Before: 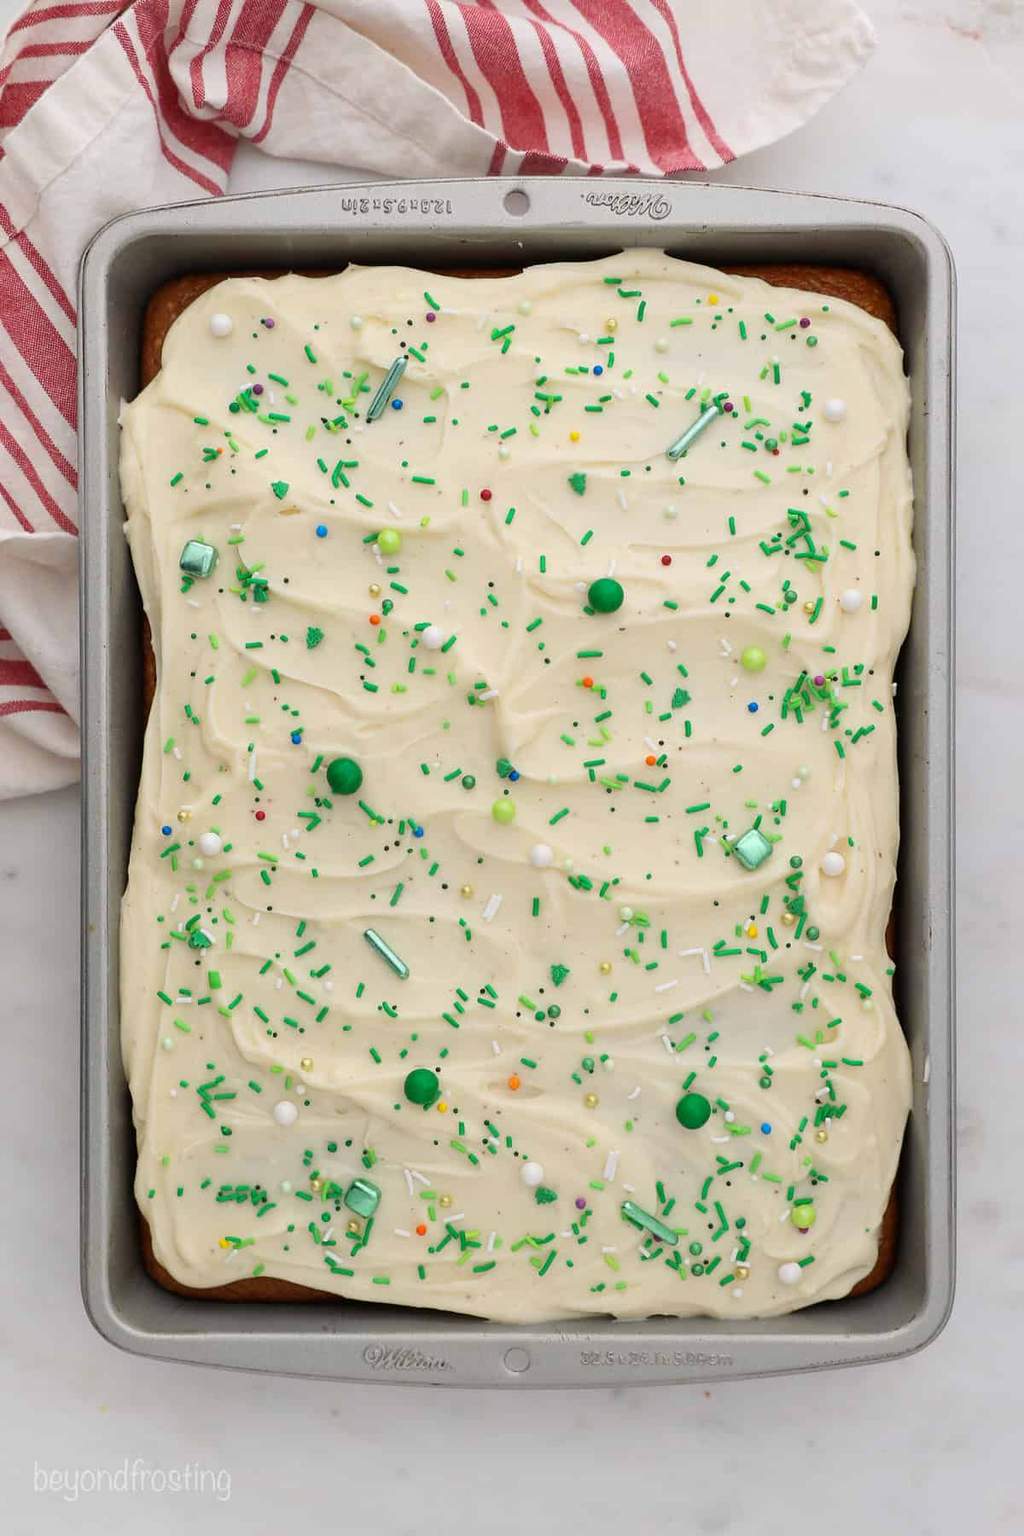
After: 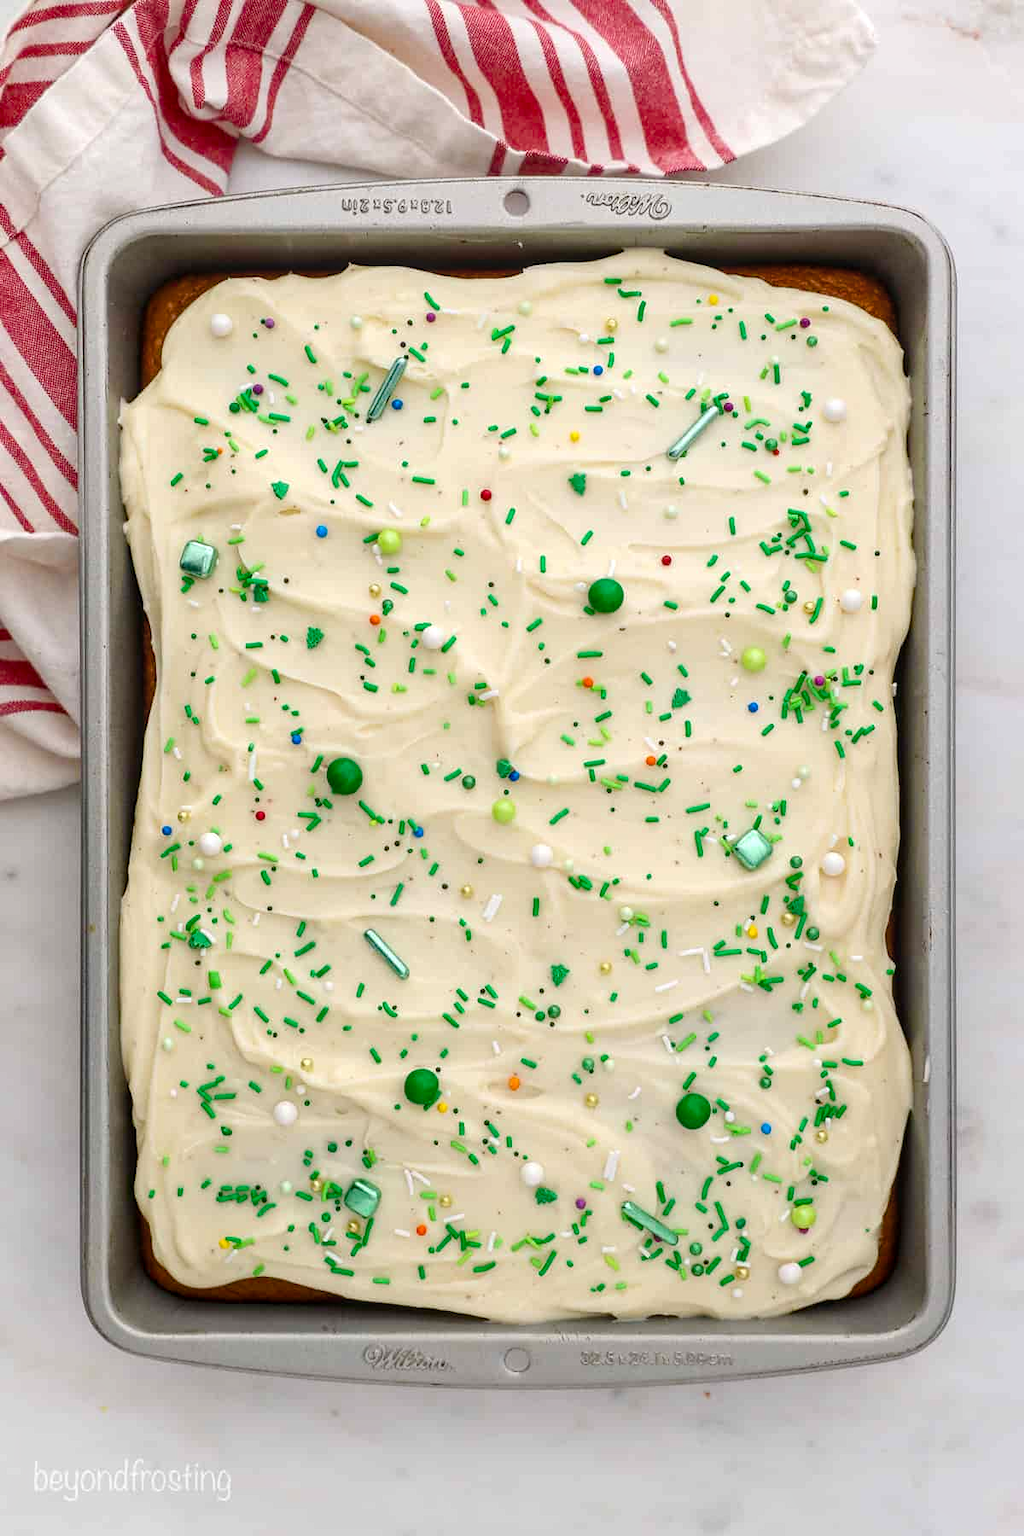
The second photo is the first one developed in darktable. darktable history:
color balance rgb: highlights gain › luminance 14.908%, perceptual saturation grading › global saturation 20%, perceptual saturation grading › highlights -25.198%, perceptual saturation grading › shadows 24.028%, global vibrance 19.323%
local contrast: on, module defaults
